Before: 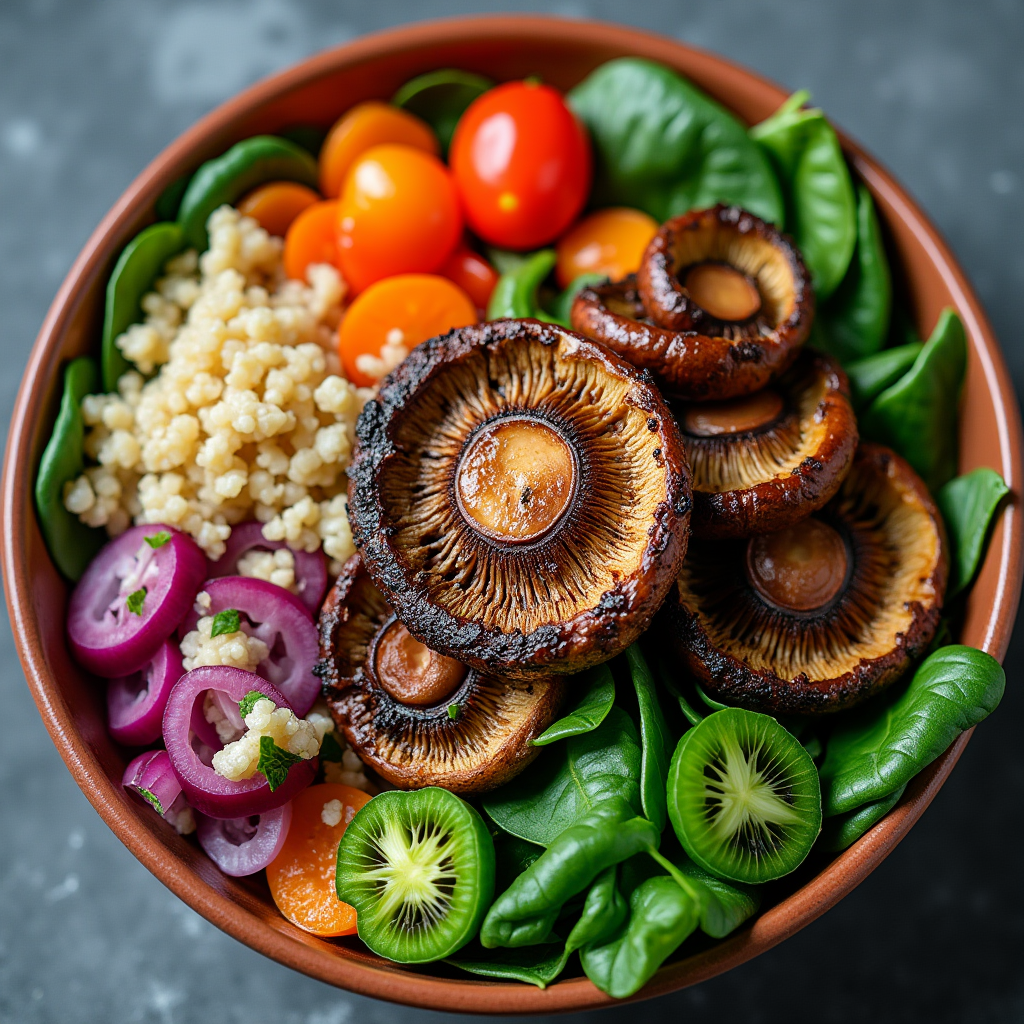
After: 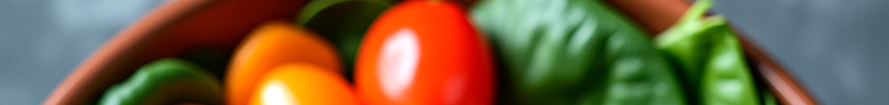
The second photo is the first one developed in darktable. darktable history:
tone equalizer: -8 EV -0.417 EV, -7 EV -0.389 EV, -6 EV -0.333 EV, -5 EV -0.222 EV, -3 EV 0.222 EV, -2 EV 0.333 EV, -1 EV 0.389 EV, +0 EV 0.417 EV, edges refinement/feathering 500, mask exposure compensation -1.57 EV, preserve details no
crop and rotate: left 9.644%, top 9.491%, right 6.021%, bottom 80.509%
rotate and perspective: rotation -1.77°, lens shift (horizontal) 0.004, automatic cropping off
